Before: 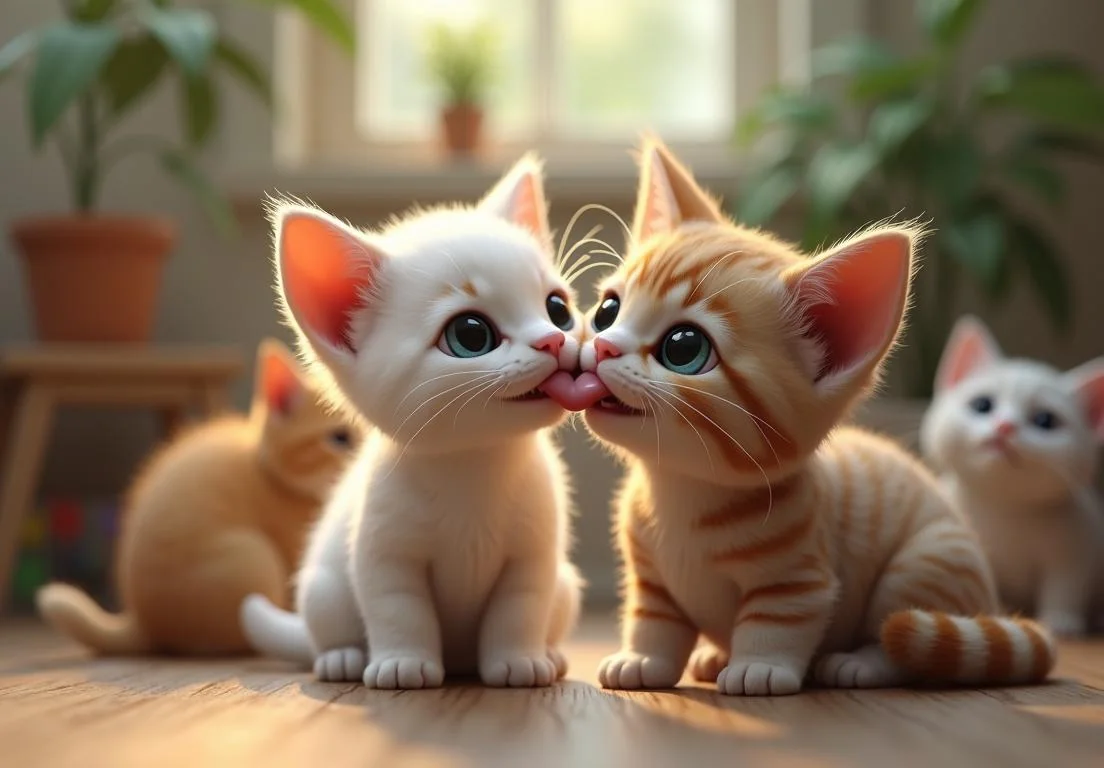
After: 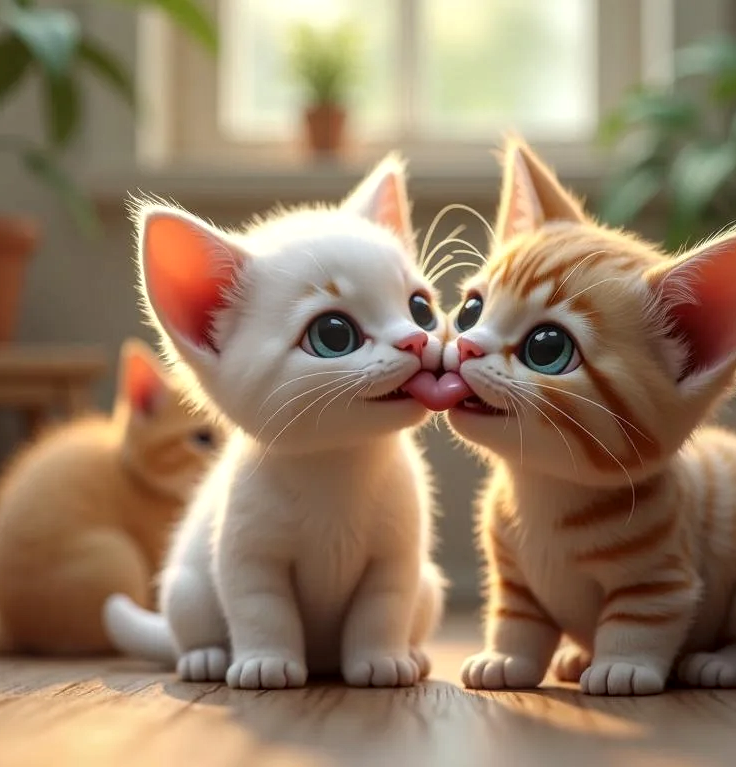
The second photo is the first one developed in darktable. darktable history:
local contrast: highlights 4%, shadows 1%, detail 133%
crop and rotate: left 12.413%, right 20.834%
